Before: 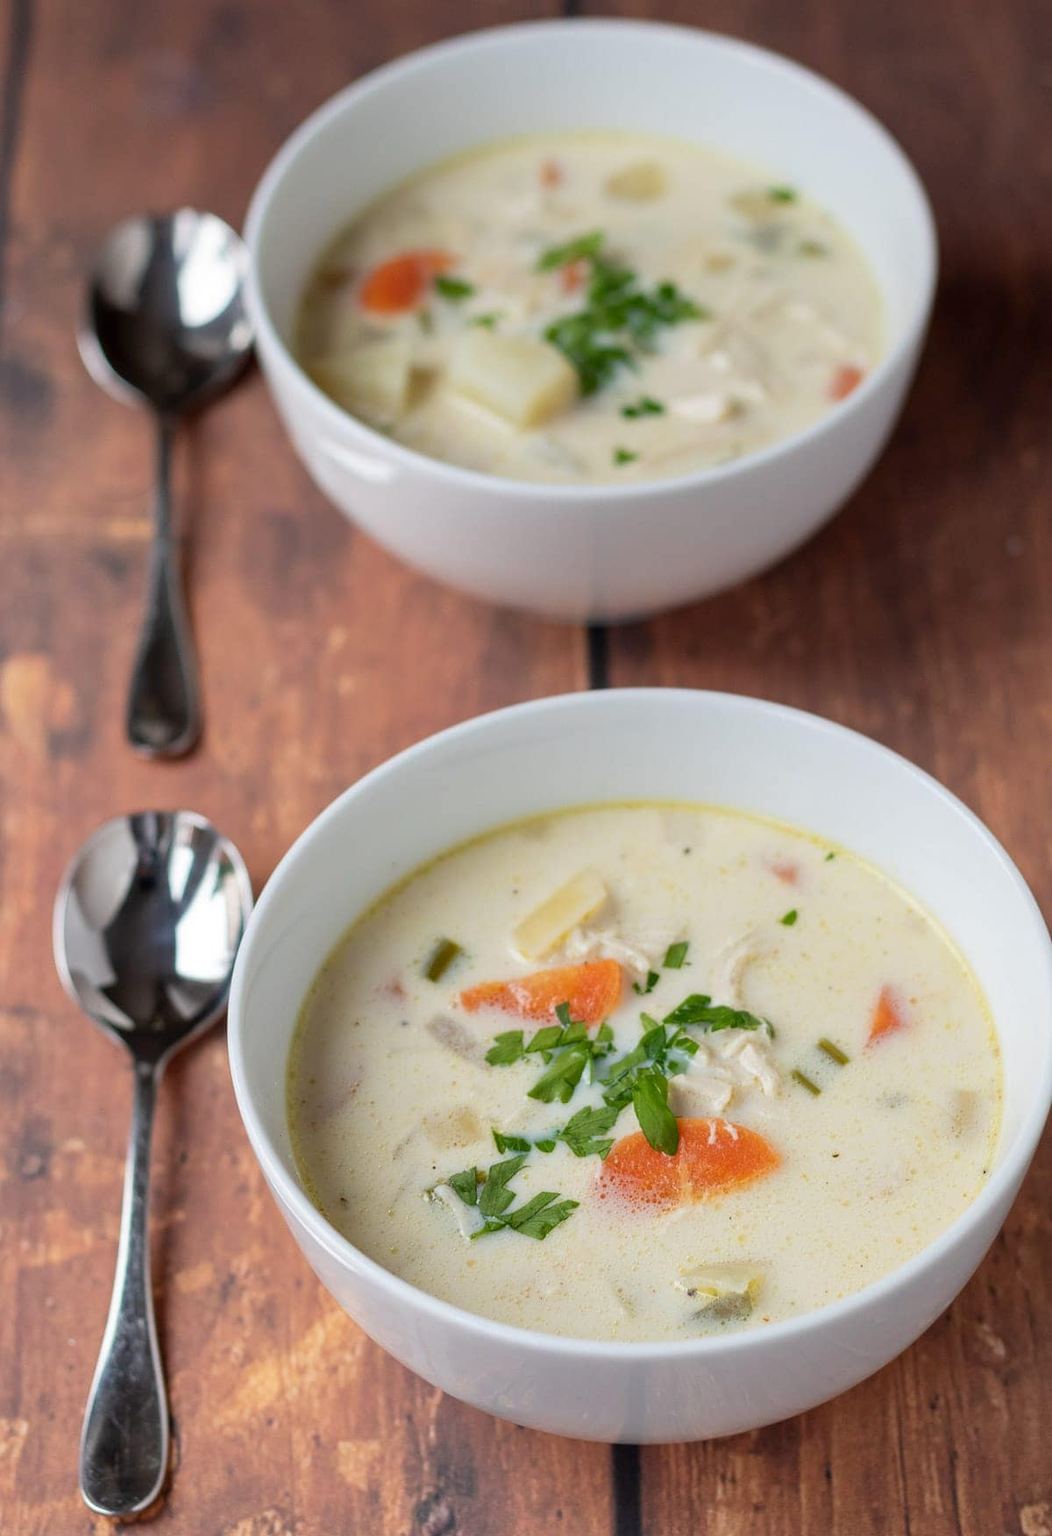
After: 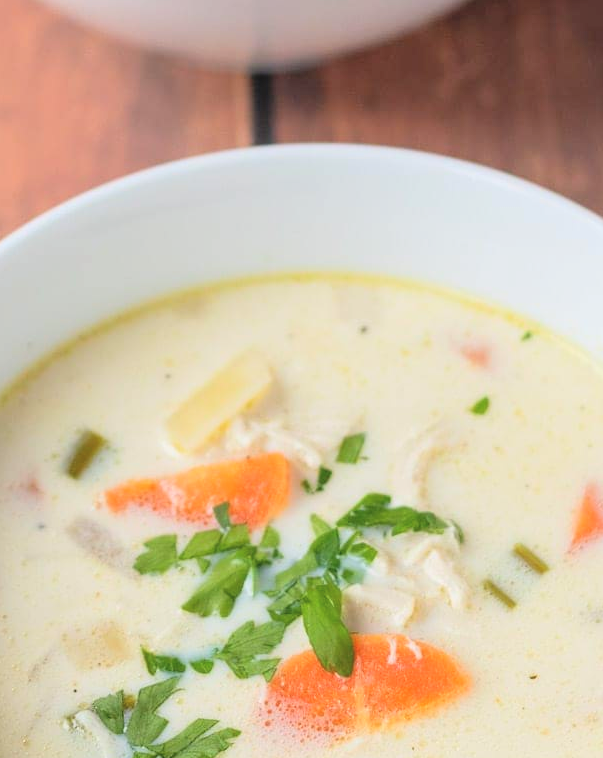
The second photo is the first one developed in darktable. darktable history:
contrast brightness saturation: contrast 0.1, brightness 0.3, saturation 0.14
crop: left 35.03%, top 36.625%, right 14.663%, bottom 20.057%
